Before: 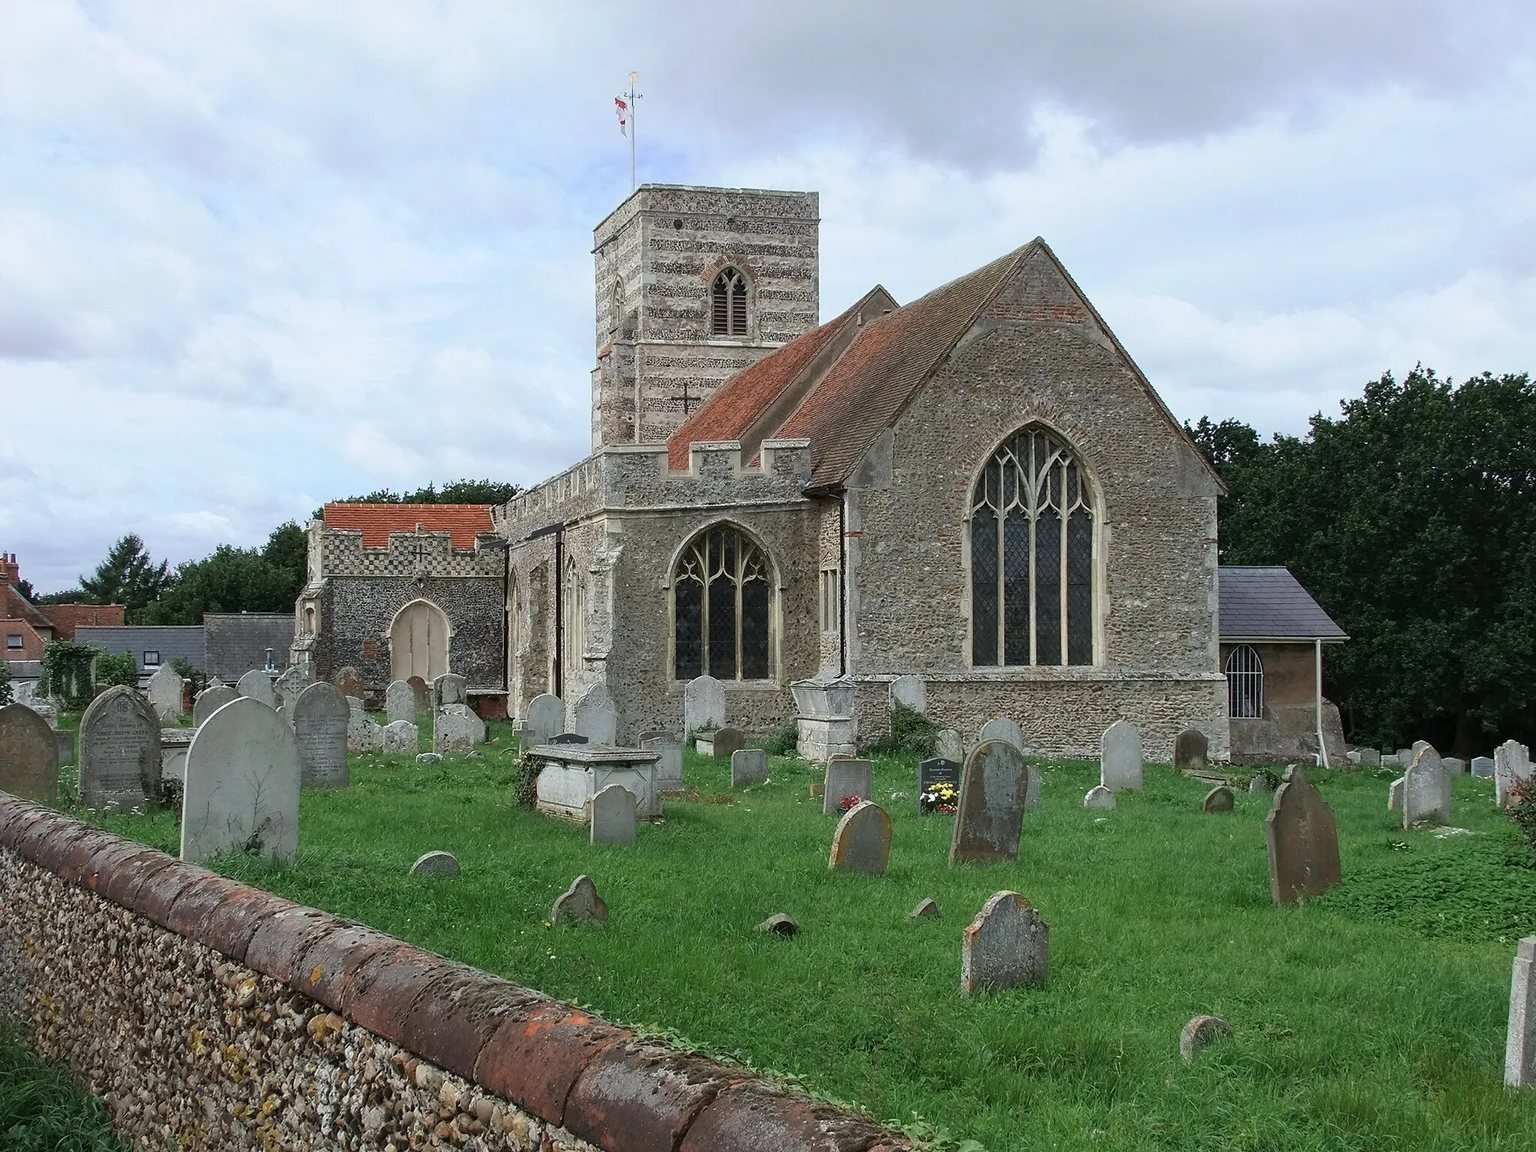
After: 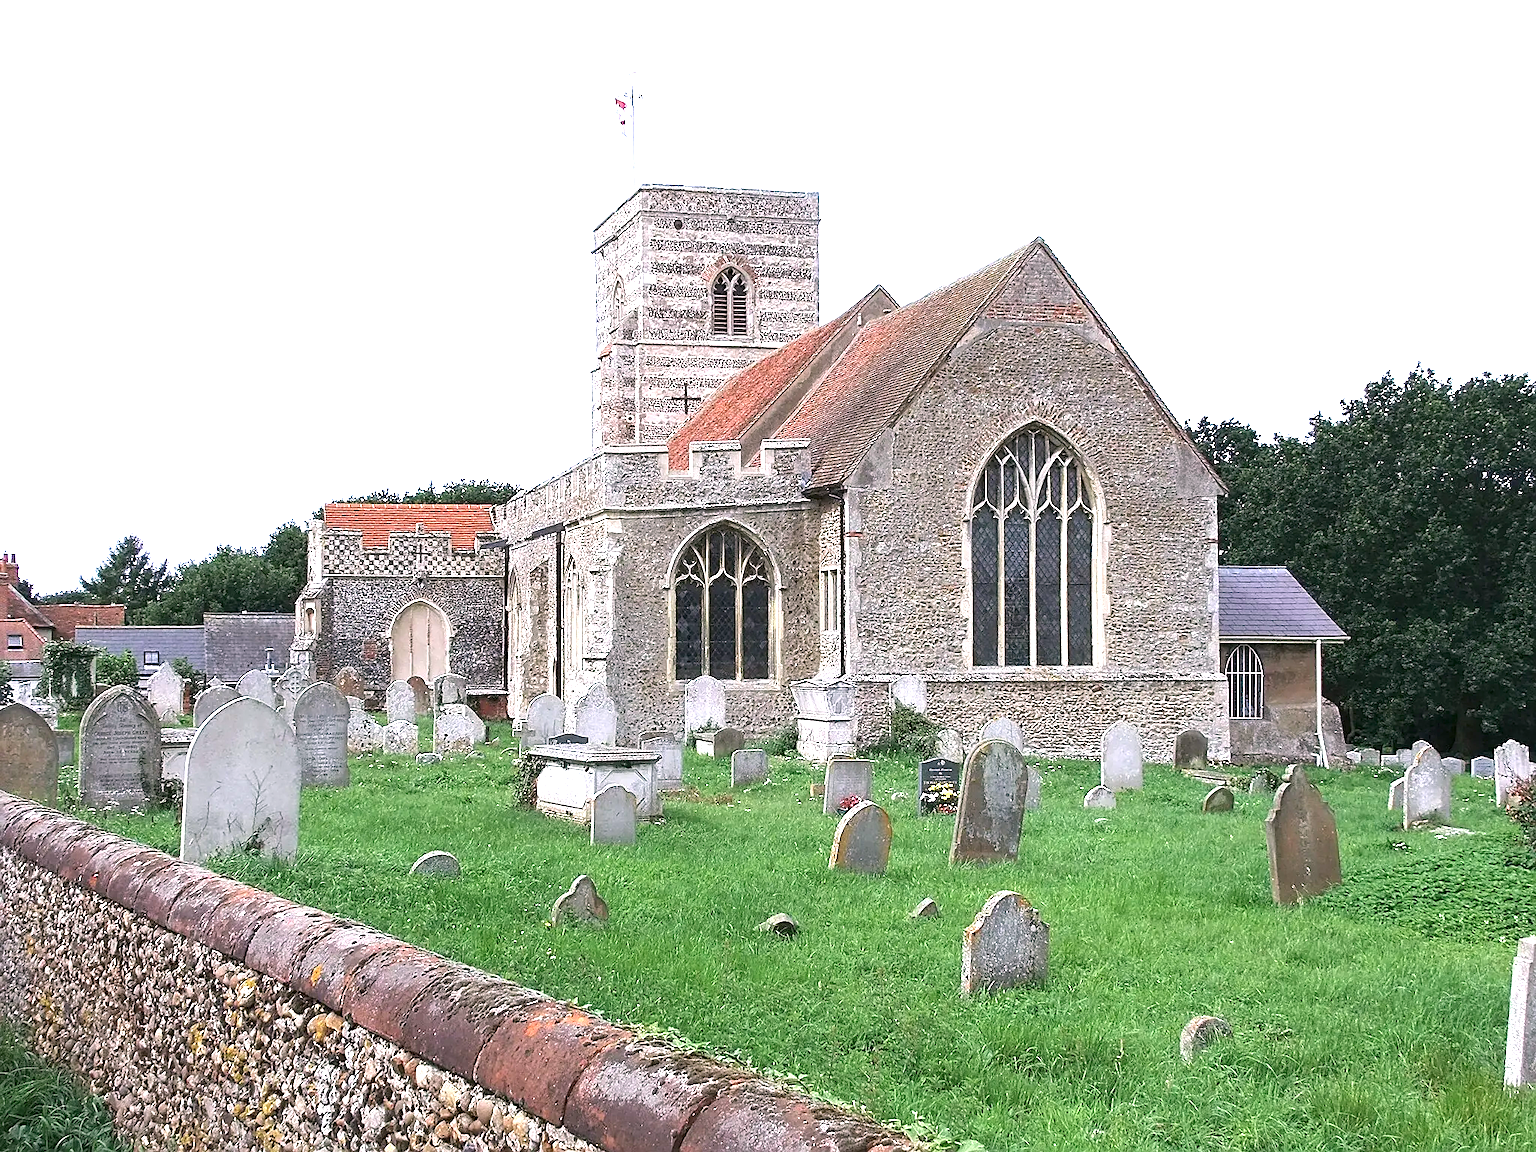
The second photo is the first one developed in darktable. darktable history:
sharpen: on, module defaults
color correction: highlights a* 11.96, highlights b* 11.58
exposure: black level correction 0, exposure 1.45 EV, compensate exposure bias true, compensate highlight preservation false
color calibration: illuminant as shot in camera, x 0.378, y 0.381, temperature 4093.13 K, saturation algorithm version 1 (2020)
